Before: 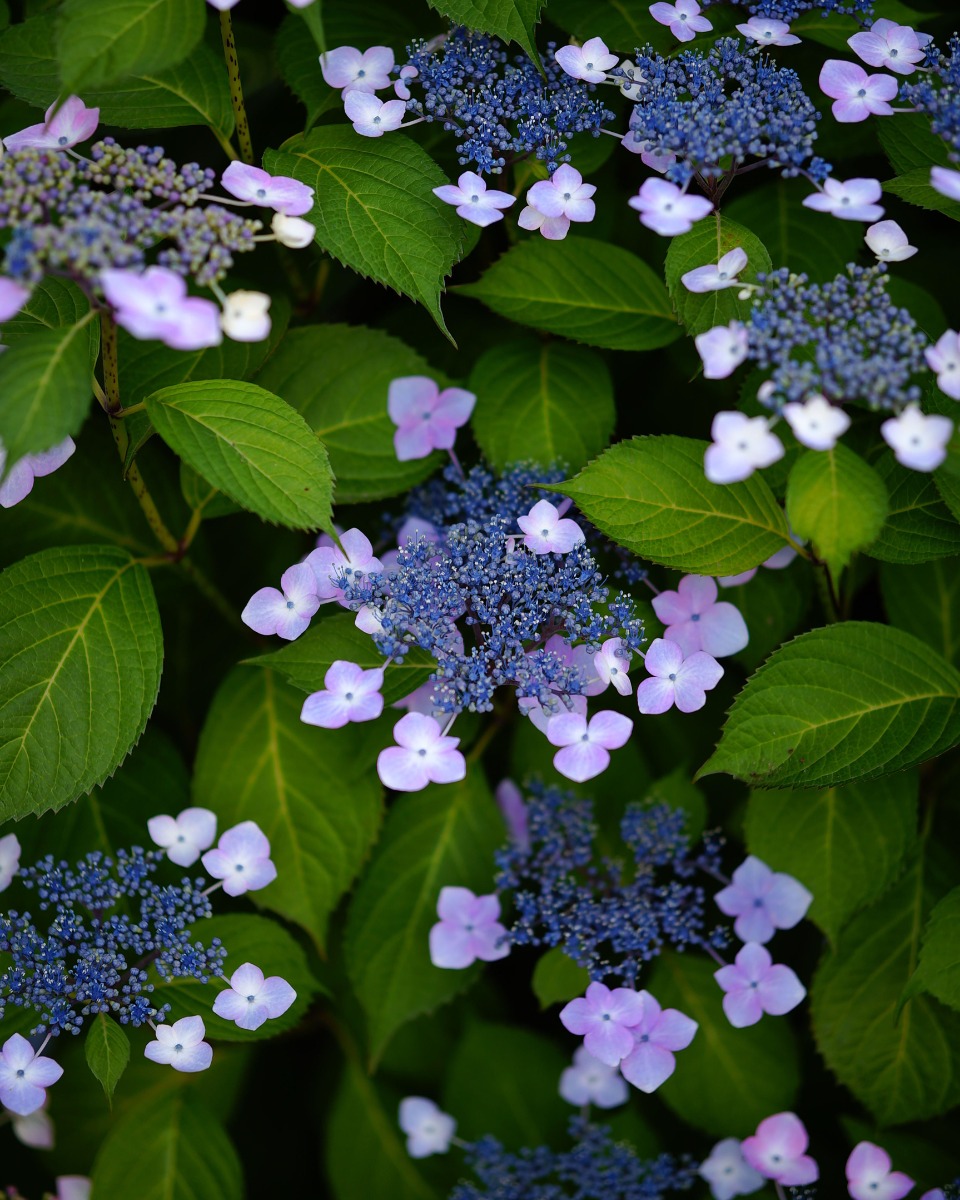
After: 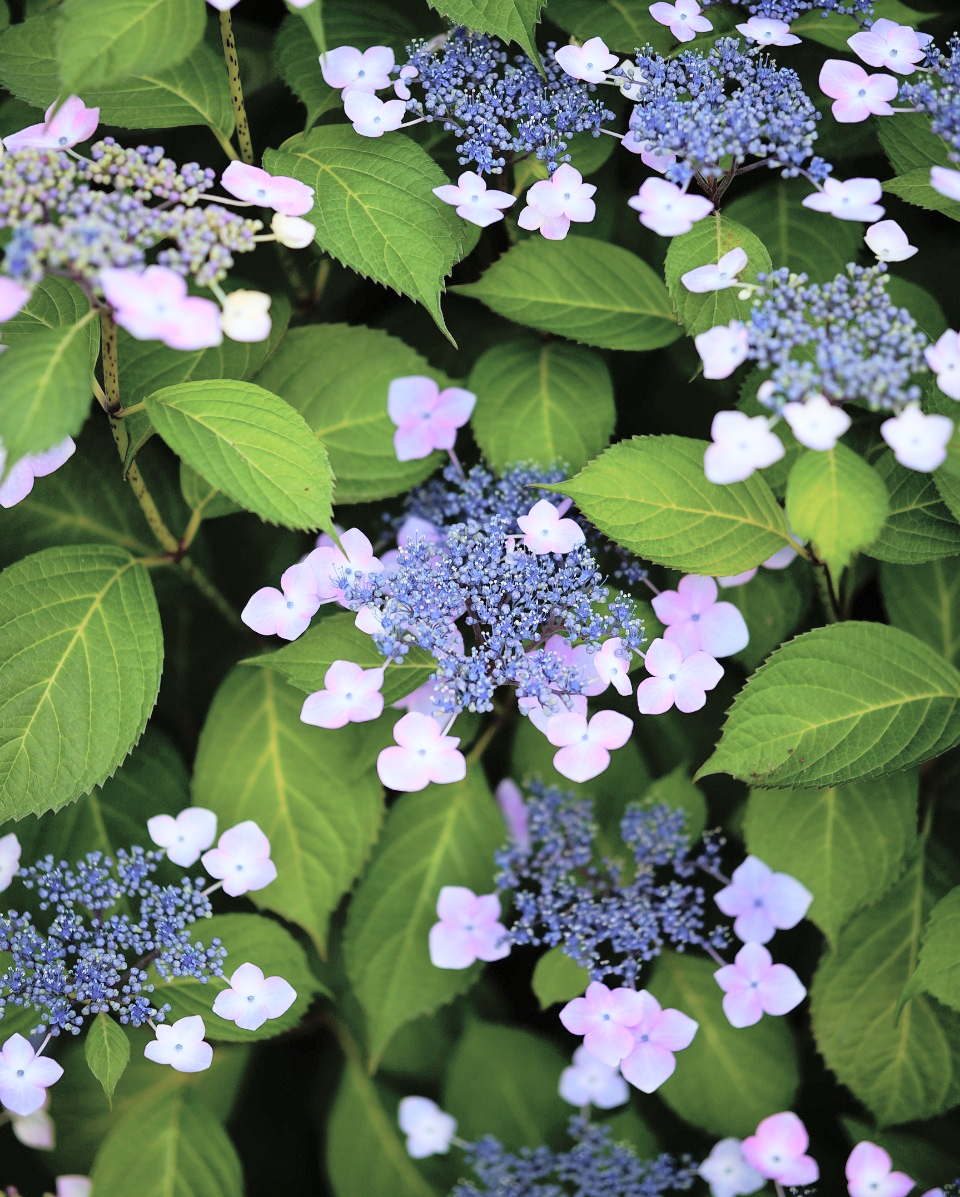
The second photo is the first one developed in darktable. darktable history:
tone curve: curves: ch0 [(0, 0) (0.169, 0.367) (0.635, 0.859) (1, 1)], color space Lab, independent channels, preserve colors none
crop: top 0.05%, bottom 0.098%
white balance: red 1, blue 1
